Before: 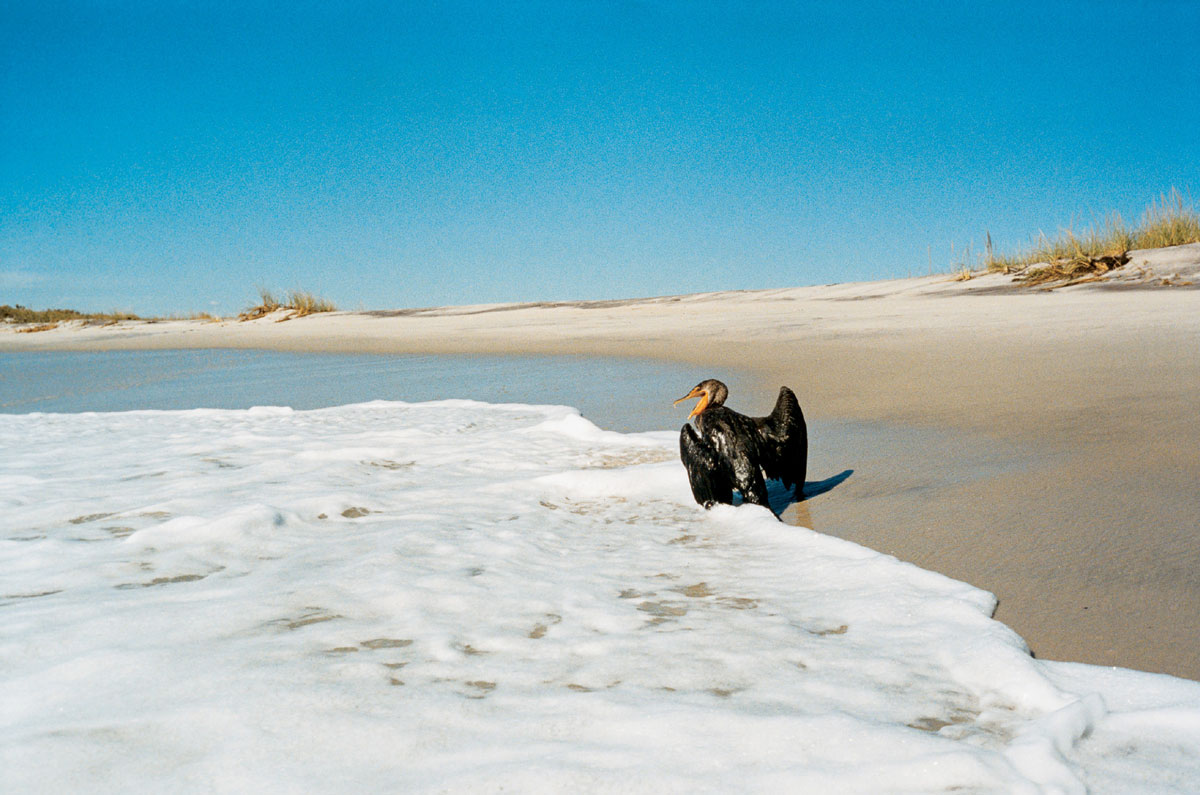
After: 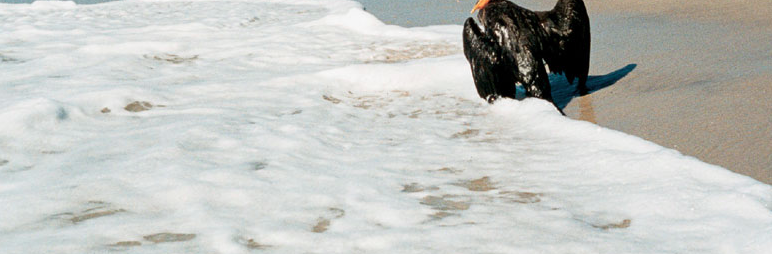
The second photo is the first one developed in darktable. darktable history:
color contrast: blue-yellow contrast 0.7
crop: left 18.091%, top 51.13%, right 17.525%, bottom 16.85%
contrast brightness saturation: contrast 0.04, saturation 0.16
